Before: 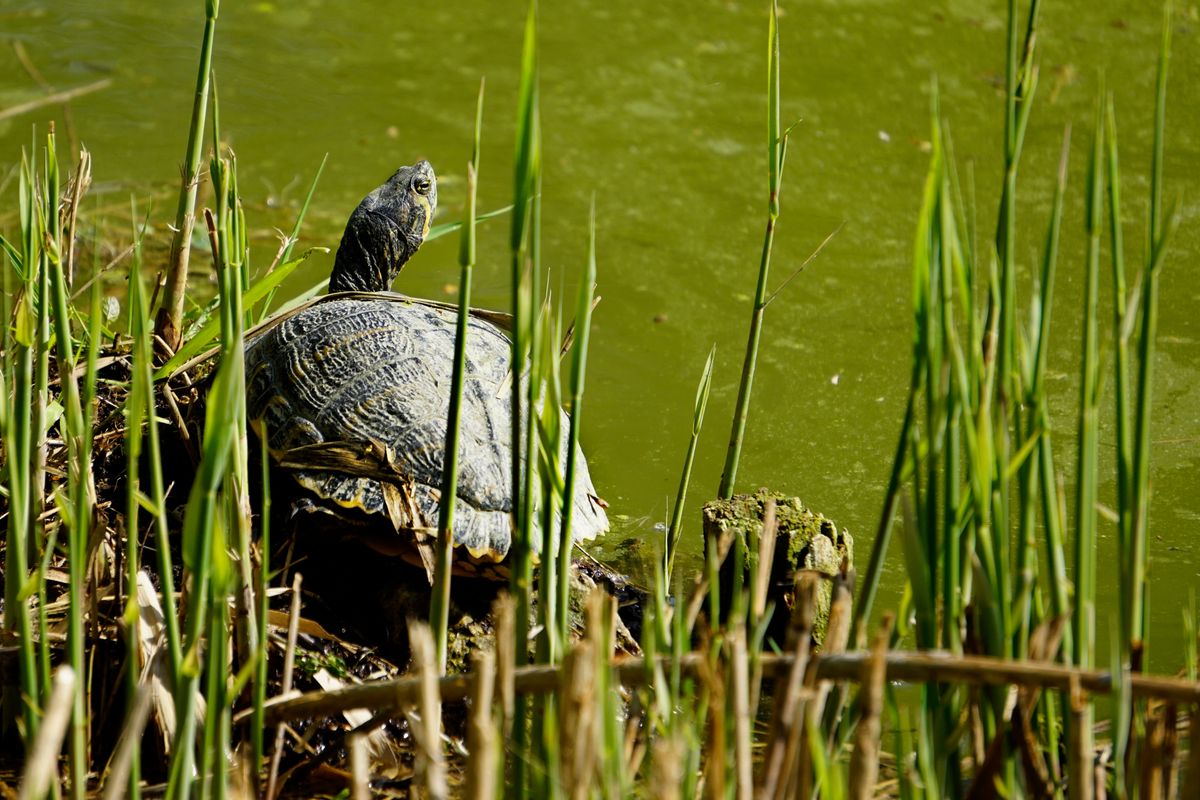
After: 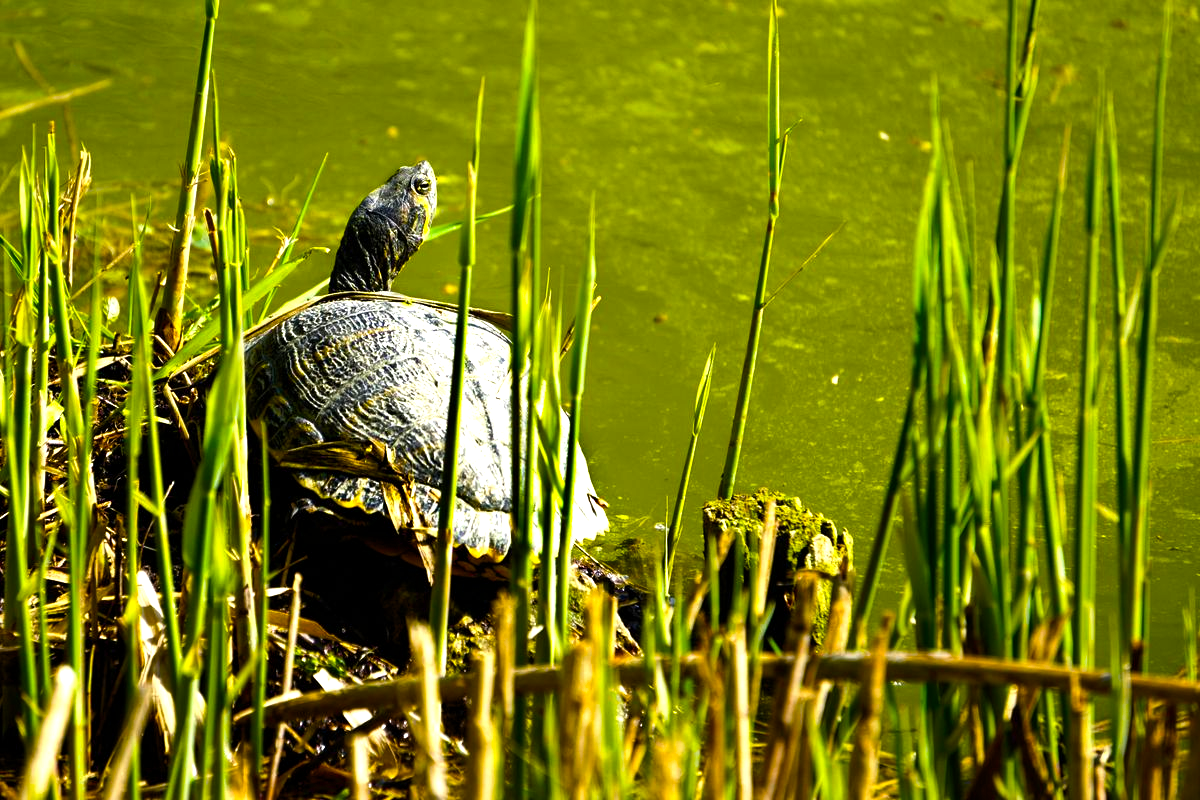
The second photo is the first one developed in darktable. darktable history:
color balance rgb: linear chroma grading › global chroma 9%, perceptual saturation grading › global saturation 36%, perceptual saturation grading › shadows 35%, perceptual brilliance grading › global brilliance 15%, perceptual brilliance grading › shadows -35%, global vibrance 15%
exposure: exposure 0.426 EV, compensate highlight preservation false
